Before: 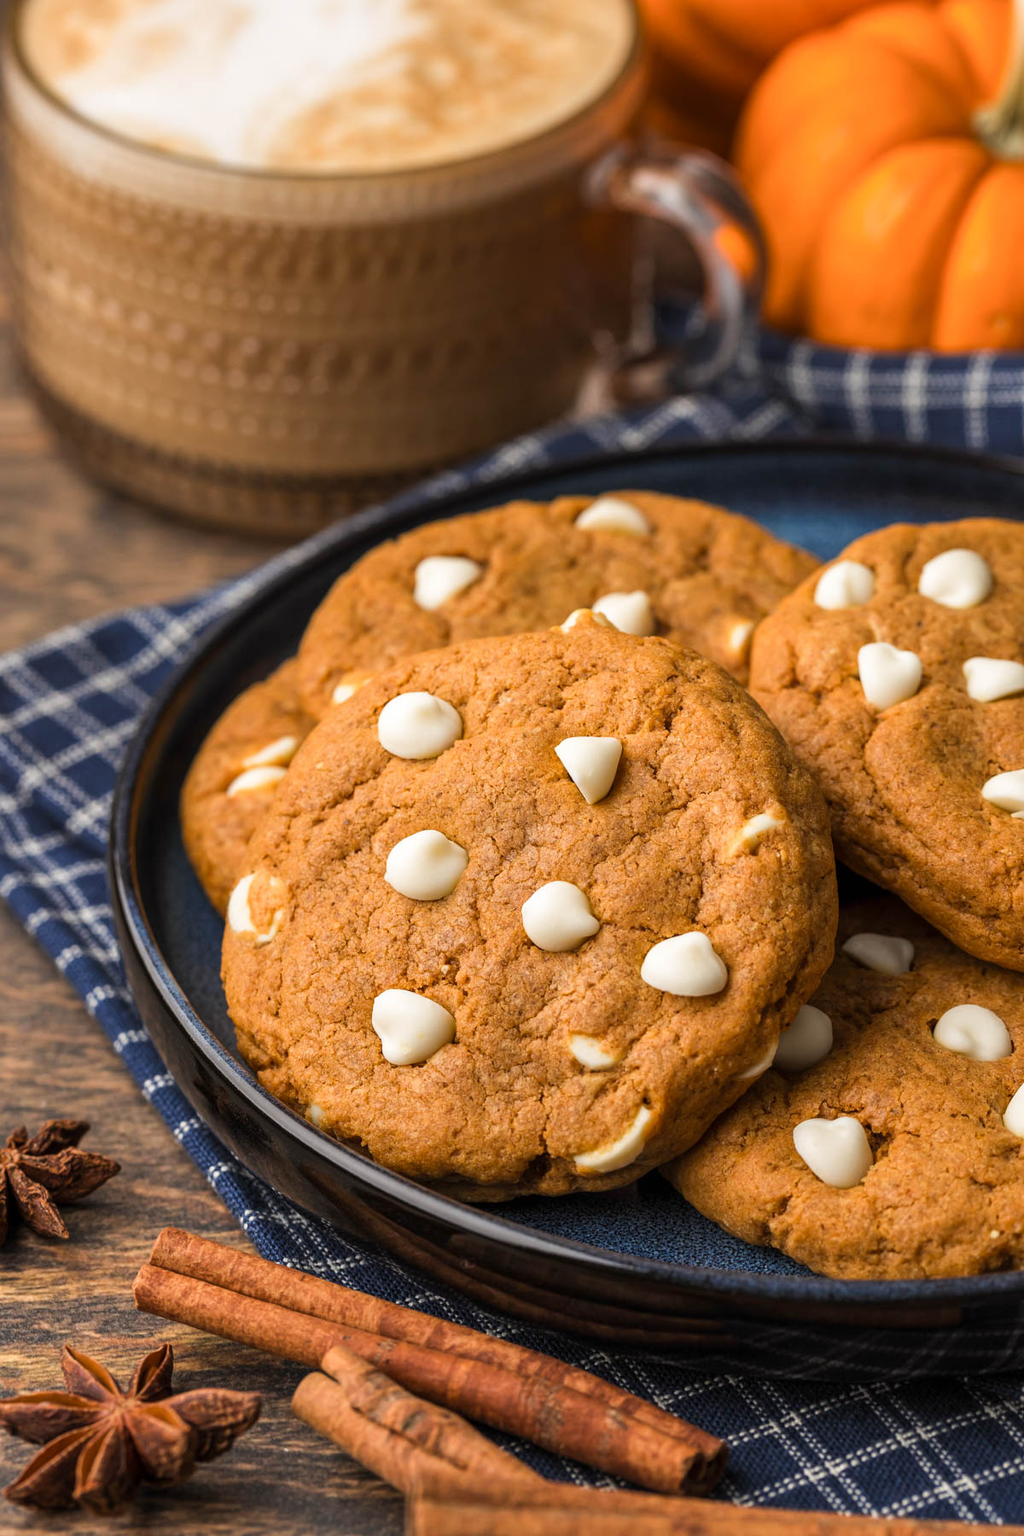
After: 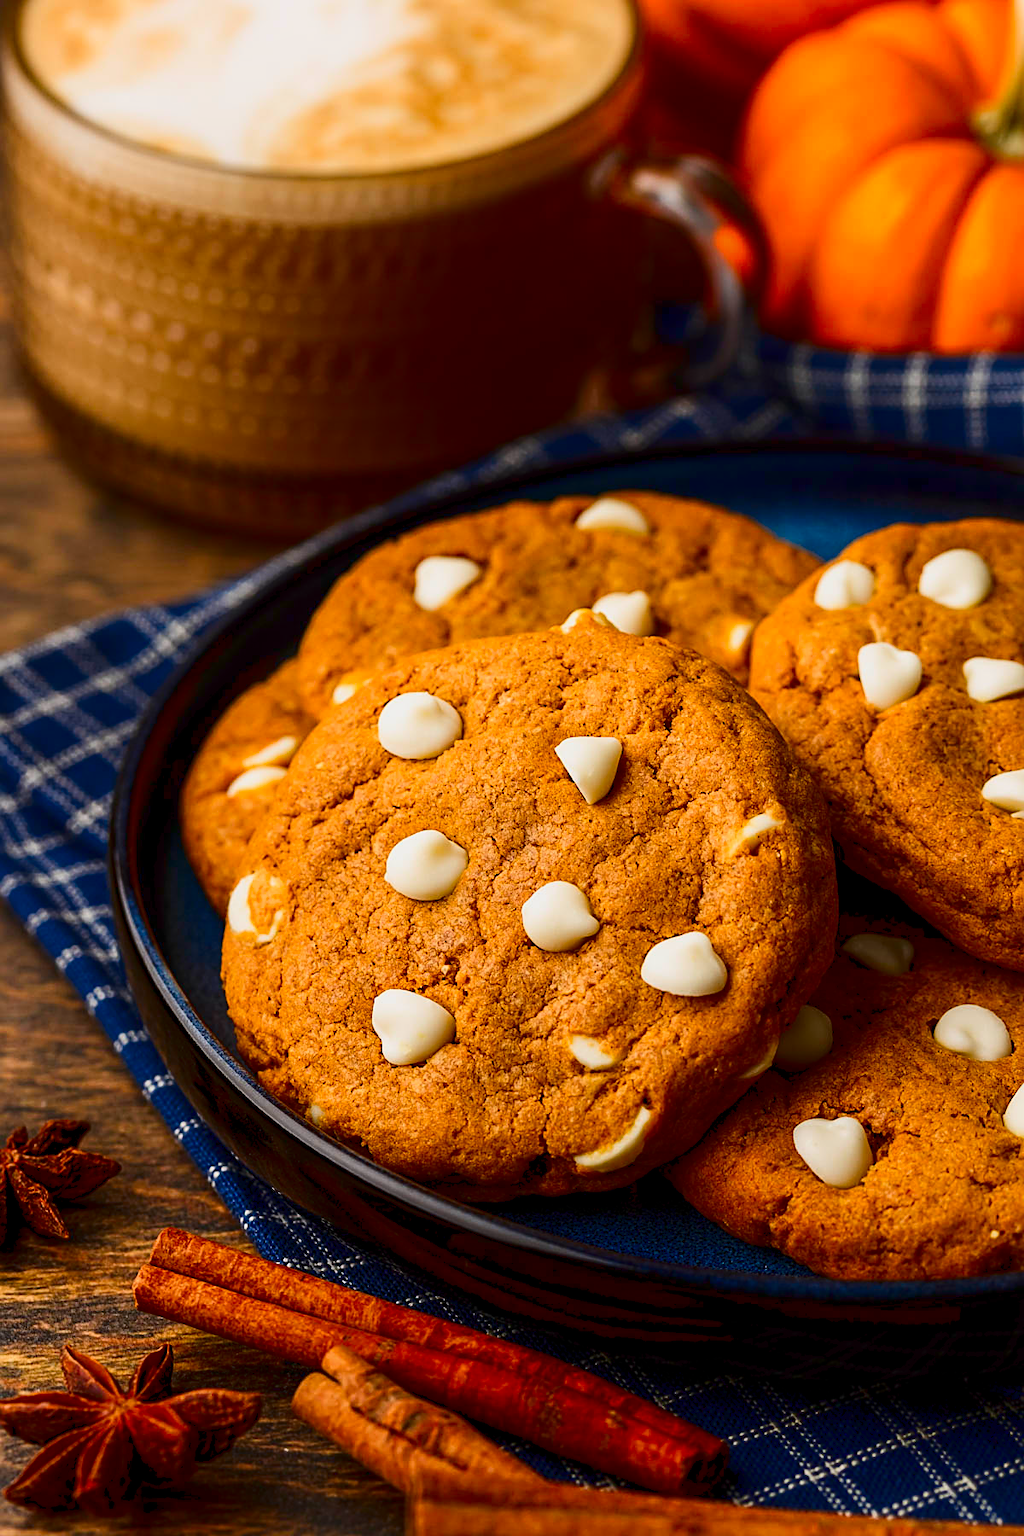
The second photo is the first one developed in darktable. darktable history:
shadows and highlights: shadows -69.51, highlights 35.53, soften with gaussian
sharpen: on, module defaults
color balance rgb: global offset › luminance -0.483%, perceptual saturation grading › global saturation 0.477%, perceptual brilliance grading › highlights 9.444%, perceptual brilliance grading › mid-tones 4.731%, global vibrance 24.462%, contrast -25.013%
contrast brightness saturation: contrast 0.224, brightness -0.193, saturation 0.243
